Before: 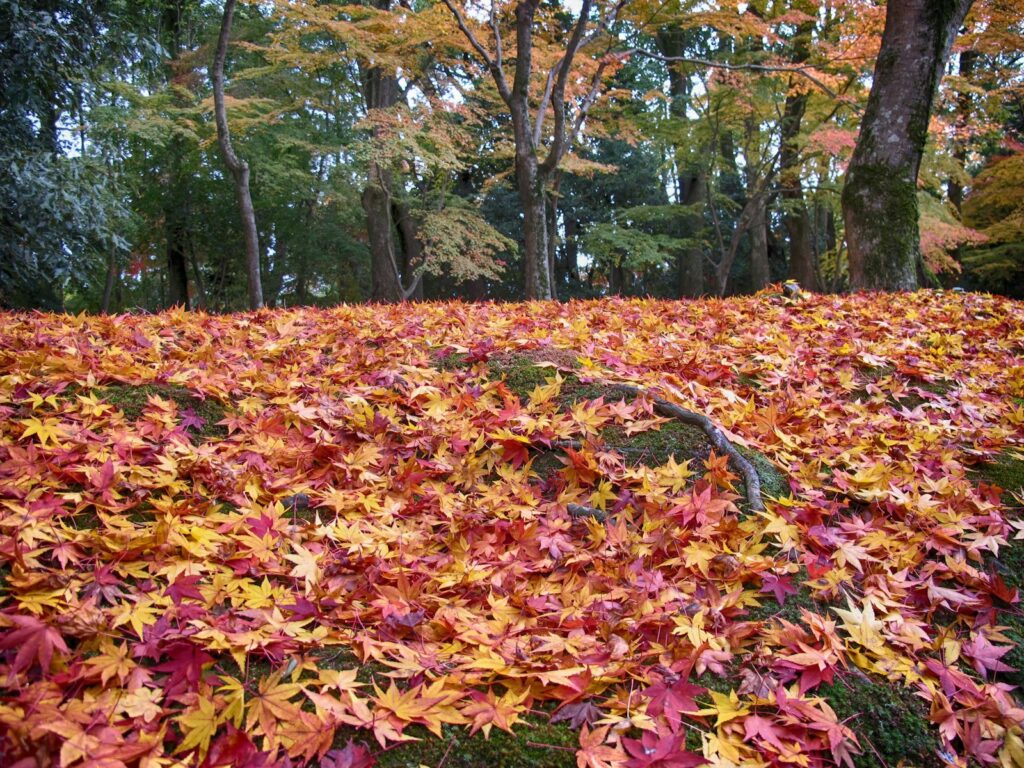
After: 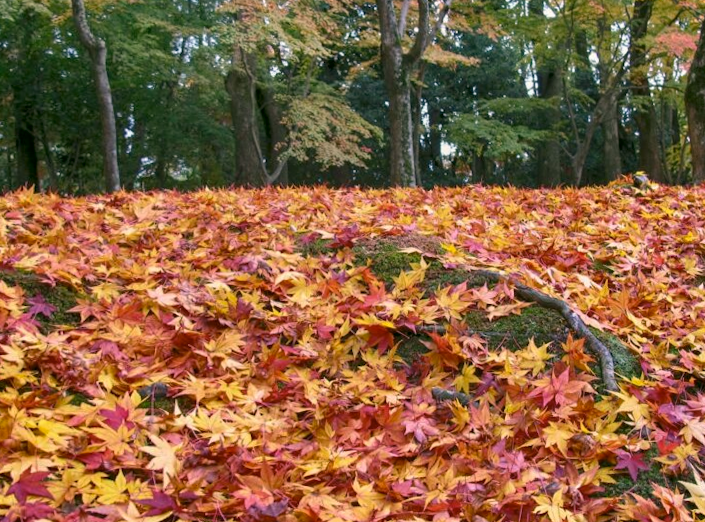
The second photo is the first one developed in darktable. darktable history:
crop and rotate: left 17.046%, top 10.659%, right 12.989%, bottom 14.553%
color correction: highlights a* 4.02, highlights b* 4.98, shadows a* -7.55, shadows b* 4.98
rotate and perspective: rotation -0.013°, lens shift (vertical) -0.027, lens shift (horizontal) 0.178, crop left 0.016, crop right 0.989, crop top 0.082, crop bottom 0.918
